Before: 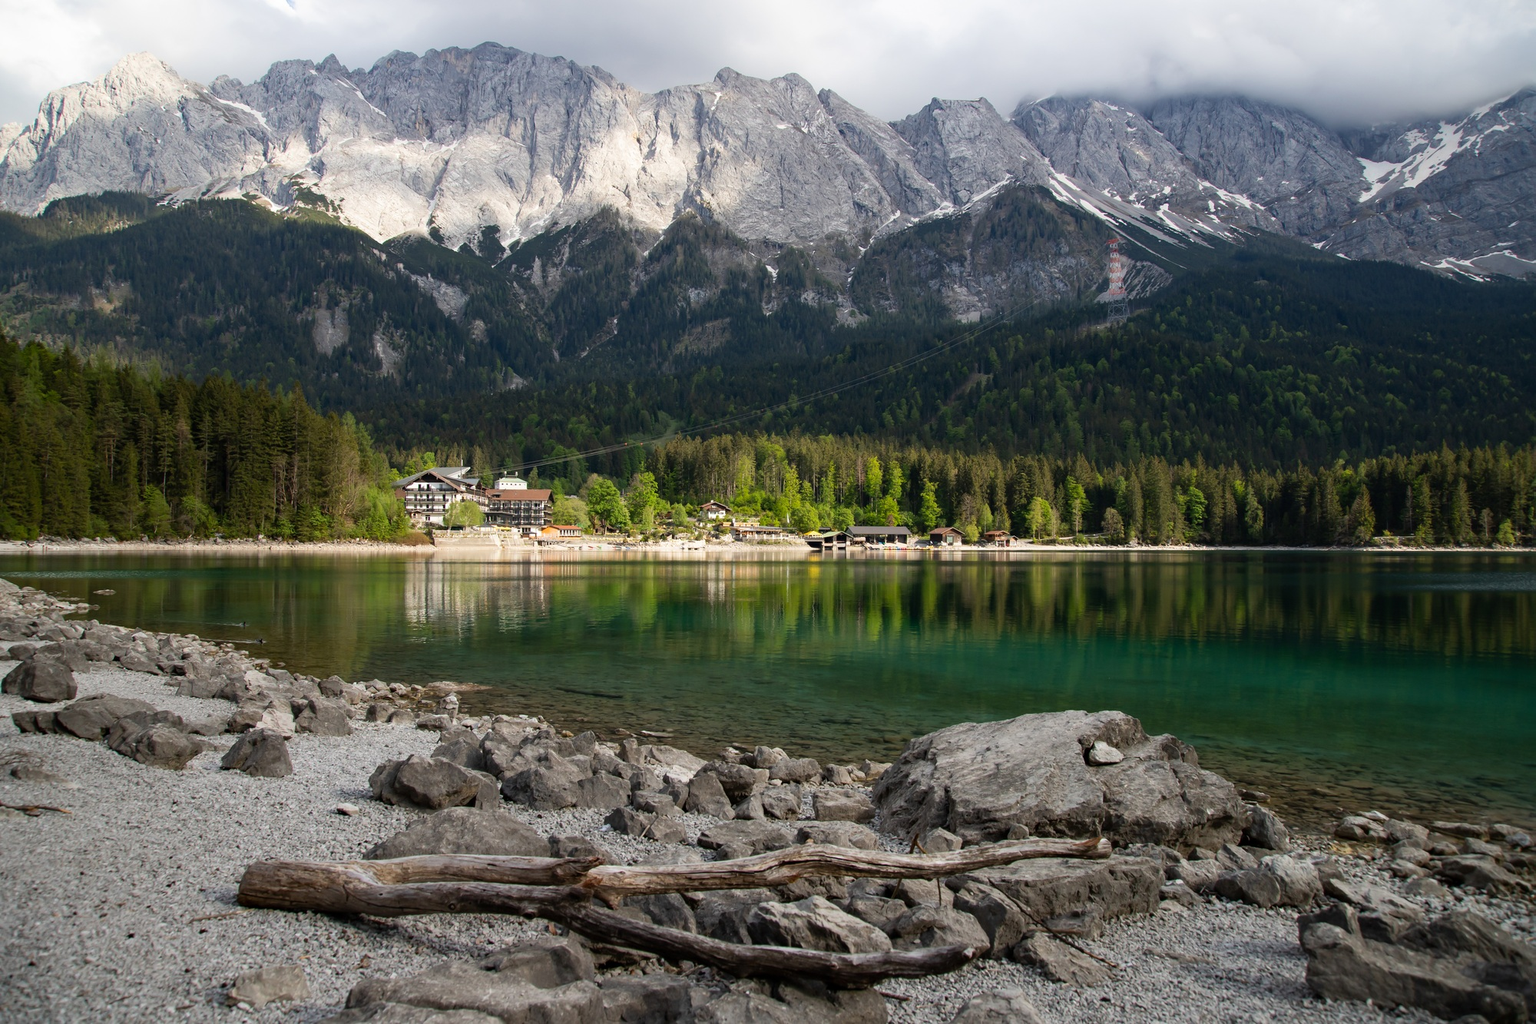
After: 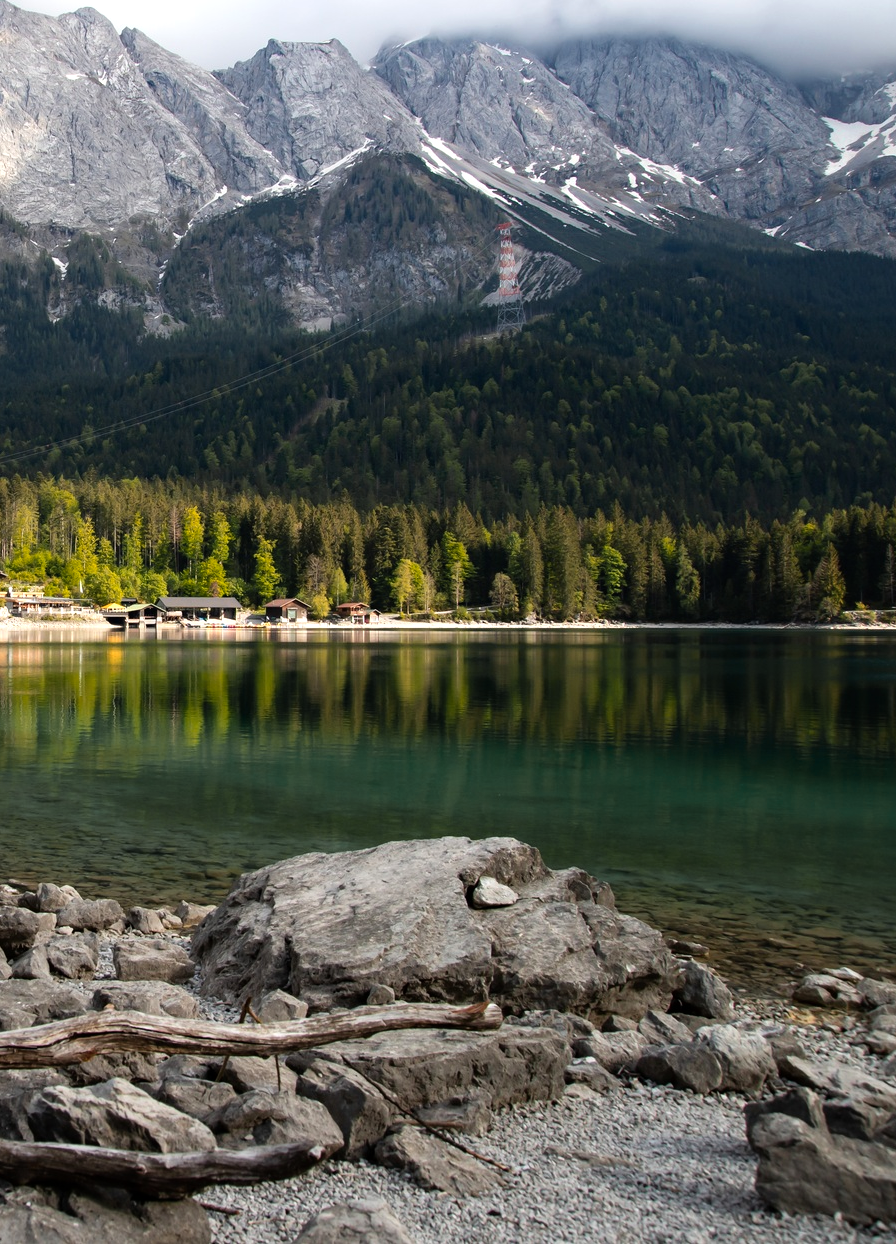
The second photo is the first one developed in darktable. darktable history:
color zones: curves: ch1 [(0.309, 0.524) (0.41, 0.329) (0.508, 0.509)]; ch2 [(0.25, 0.457) (0.75, 0.5)]
tone equalizer: -8 EV -0.438 EV, -7 EV -0.365 EV, -6 EV -0.303 EV, -5 EV -0.187 EV, -3 EV 0.198 EV, -2 EV 0.349 EV, -1 EV 0.389 EV, +0 EV 0.389 EV
crop: left 47.265%, top 6.664%, right 7.916%
